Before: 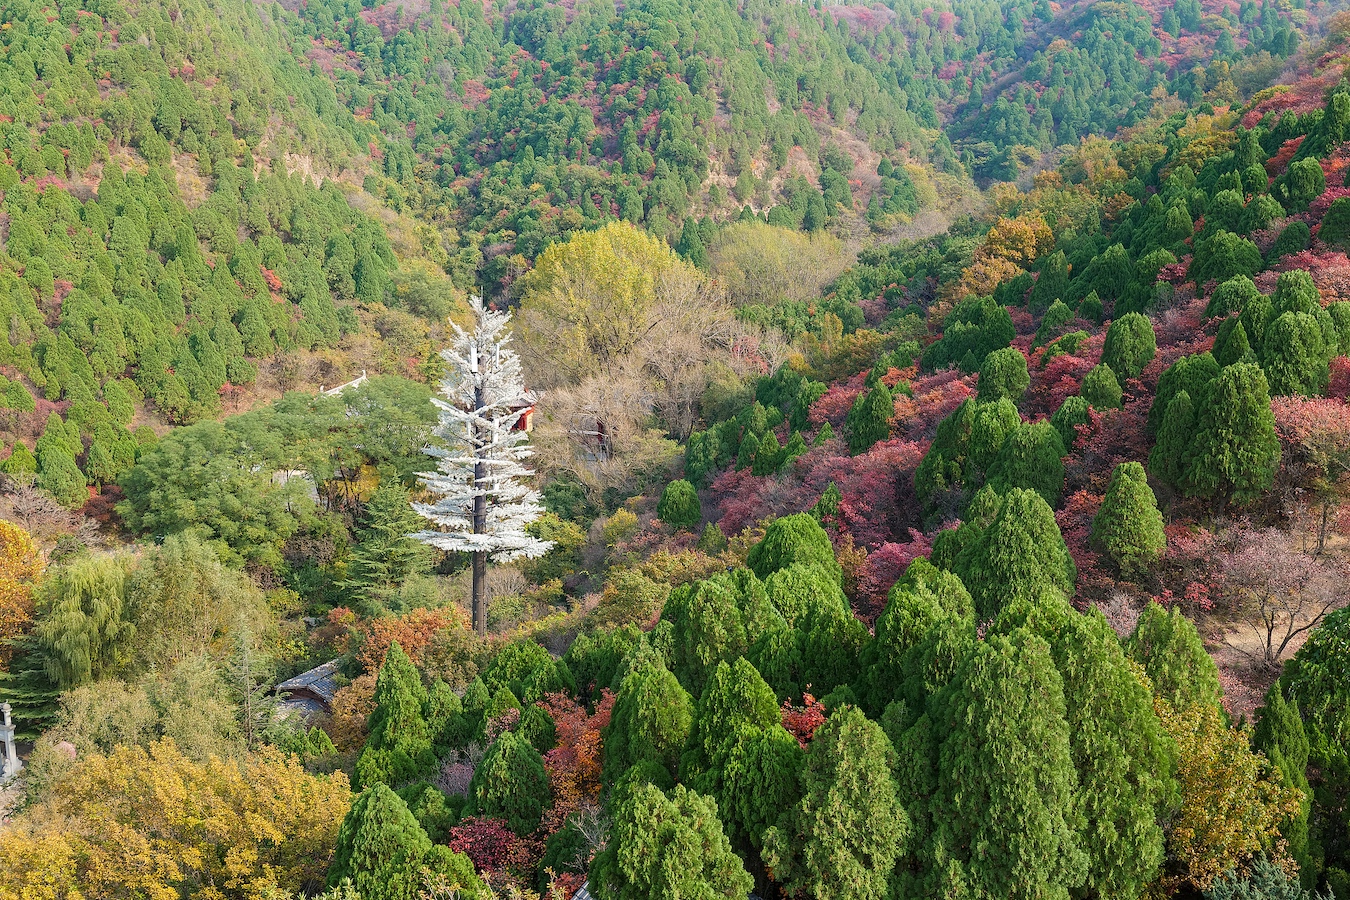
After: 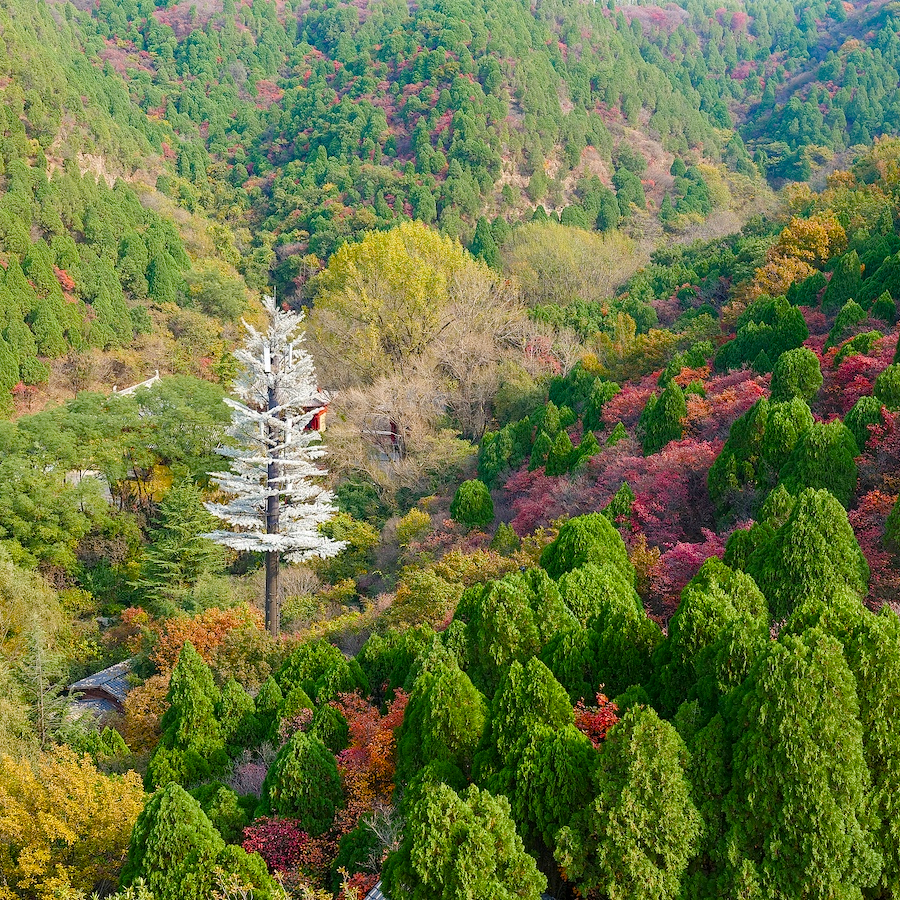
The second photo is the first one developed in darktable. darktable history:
crop and rotate: left 15.383%, right 17.923%
color balance rgb: perceptual saturation grading › global saturation 20%, perceptual saturation grading › highlights -14.245%, perceptual saturation grading › shadows 49.968%
exposure: compensate highlight preservation false
